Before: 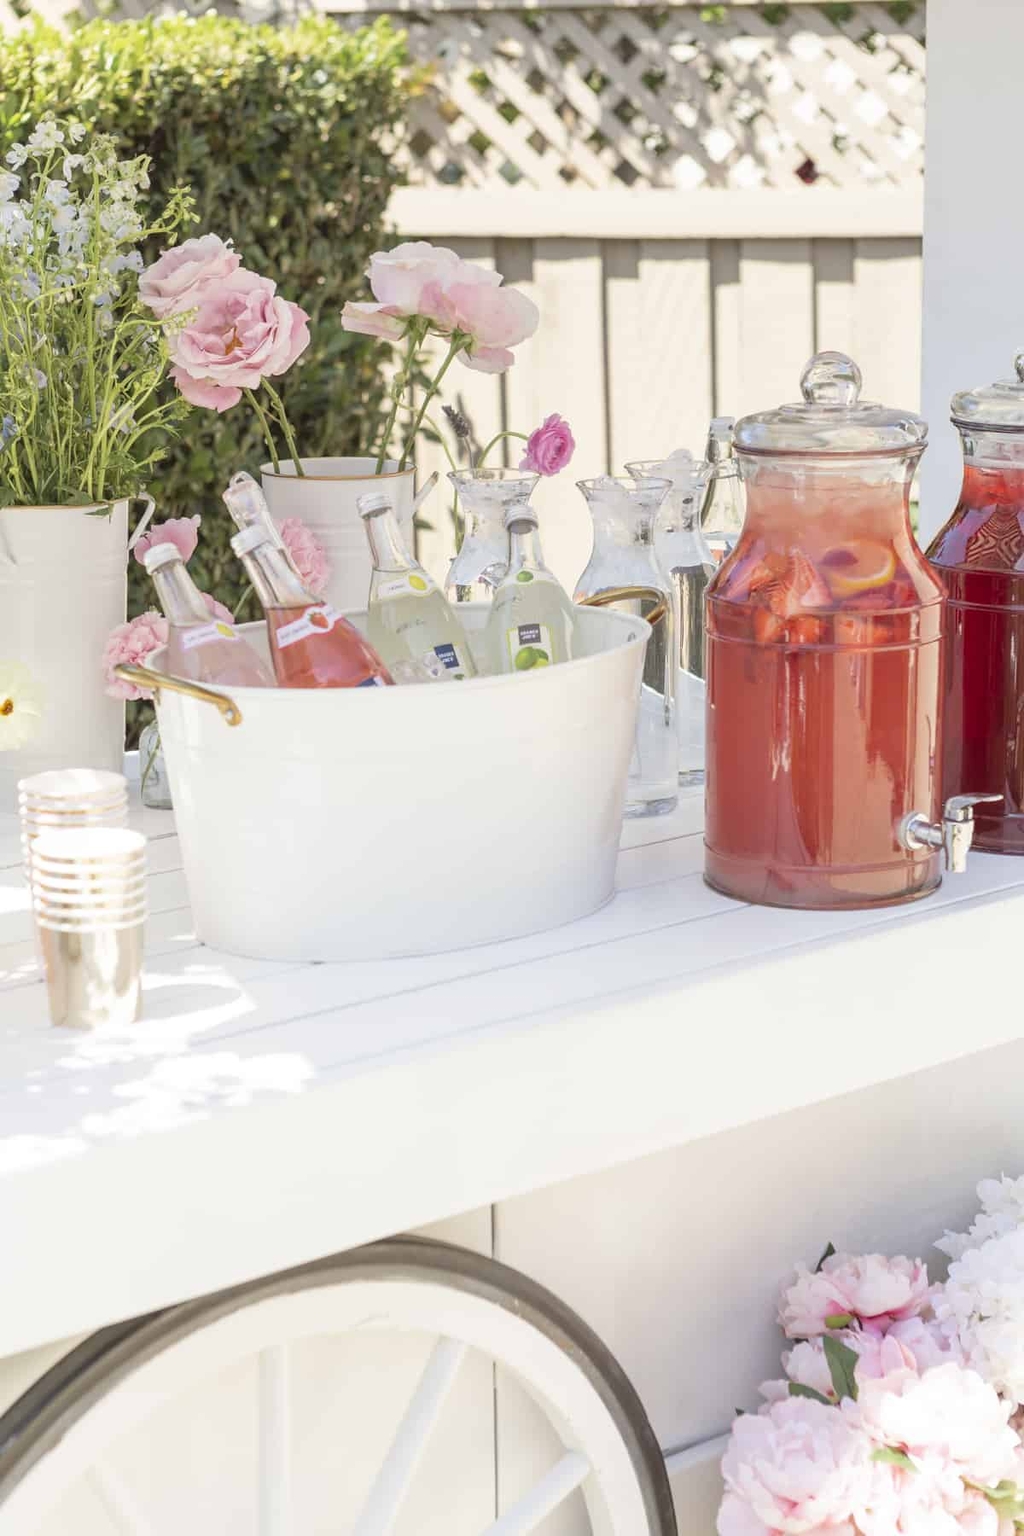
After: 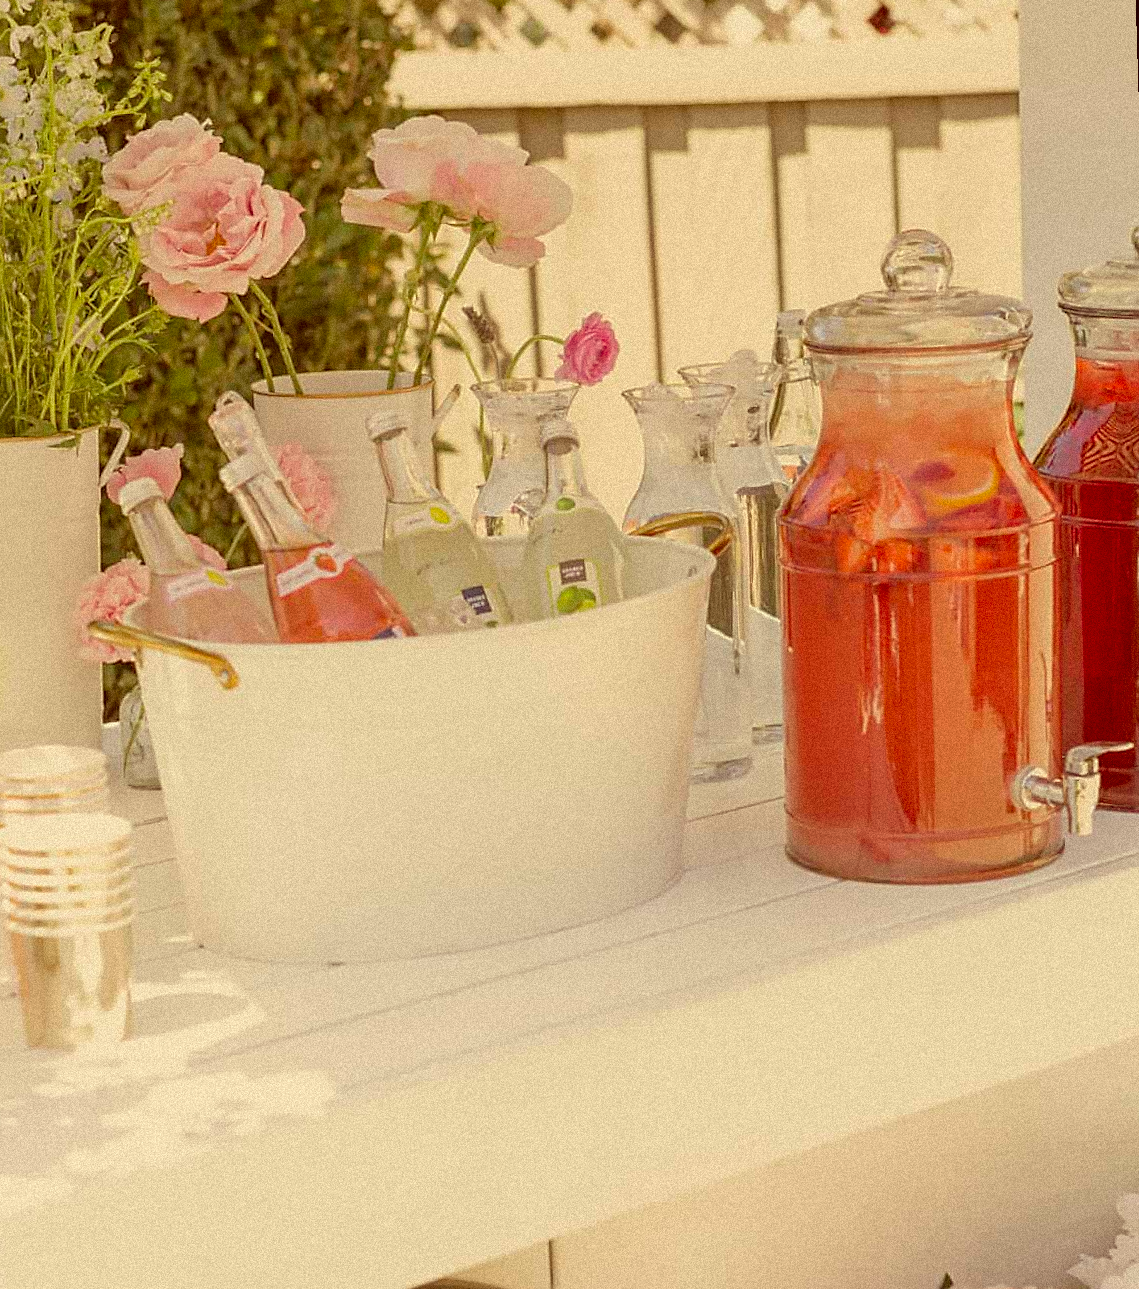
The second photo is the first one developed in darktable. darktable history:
grain: strength 35%, mid-tones bias 0%
rotate and perspective: rotation -1.75°, automatic cropping off
sharpen: on, module defaults
color correction: highlights a* 1.12, highlights b* 24.26, shadows a* 15.58, shadows b* 24.26
crop: left 5.596%, top 10.314%, right 3.534%, bottom 19.395%
tone equalizer: -8 EV 0.25 EV, -7 EV 0.417 EV, -6 EV 0.417 EV, -5 EV 0.25 EV, -3 EV -0.25 EV, -2 EV -0.417 EV, -1 EV -0.417 EV, +0 EV -0.25 EV, edges refinement/feathering 500, mask exposure compensation -1.57 EV, preserve details guided filter
